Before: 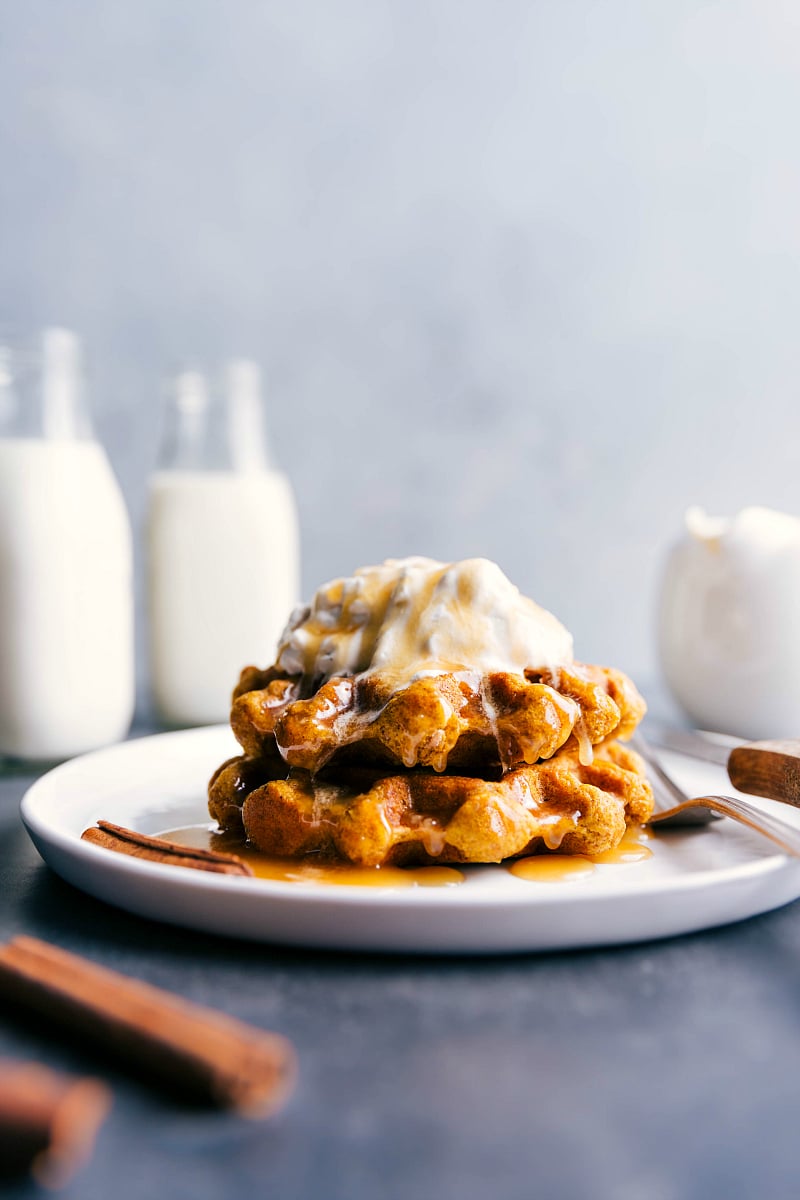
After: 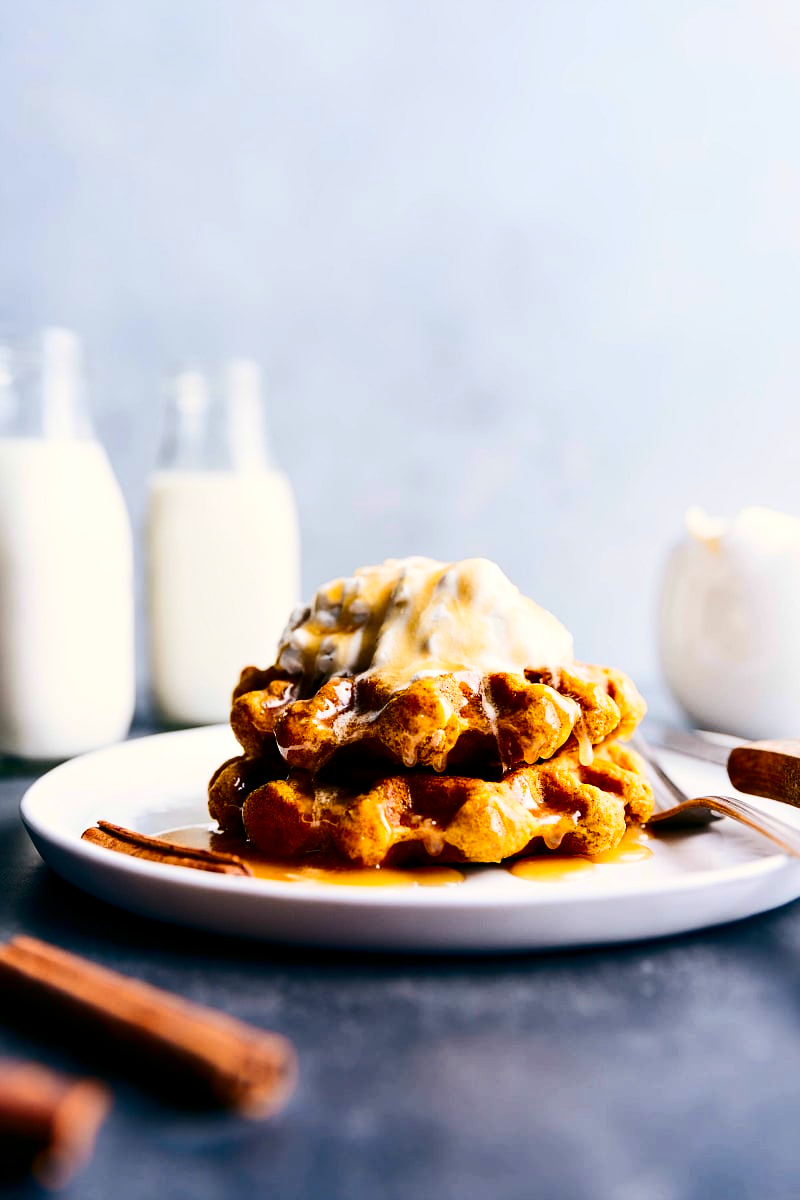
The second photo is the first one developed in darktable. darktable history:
exposure: black level correction 0.002, compensate exposure bias true, compensate highlight preservation false
color balance rgb: linear chroma grading › mid-tones 8.023%, perceptual saturation grading › global saturation 0.383%, global vibrance 20.549%
contrast brightness saturation: contrast 0.317, brightness -0.082, saturation 0.165
